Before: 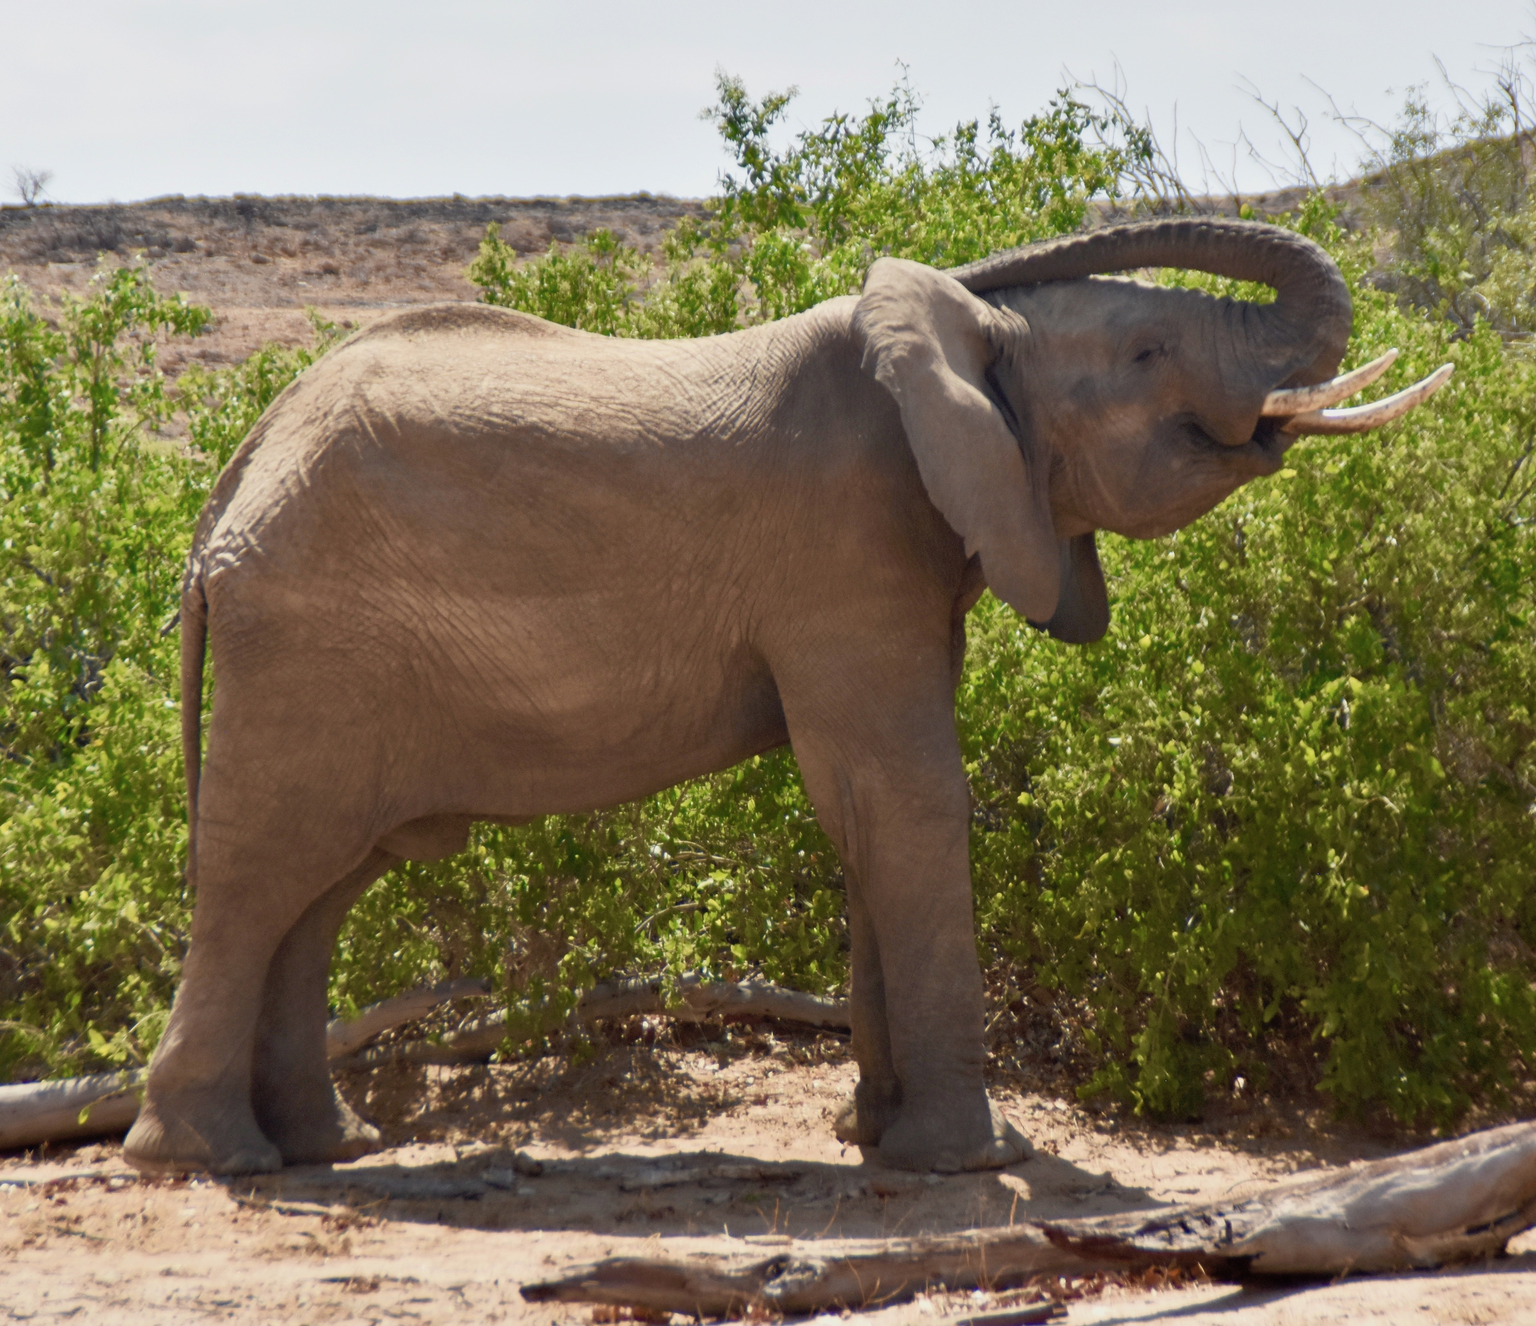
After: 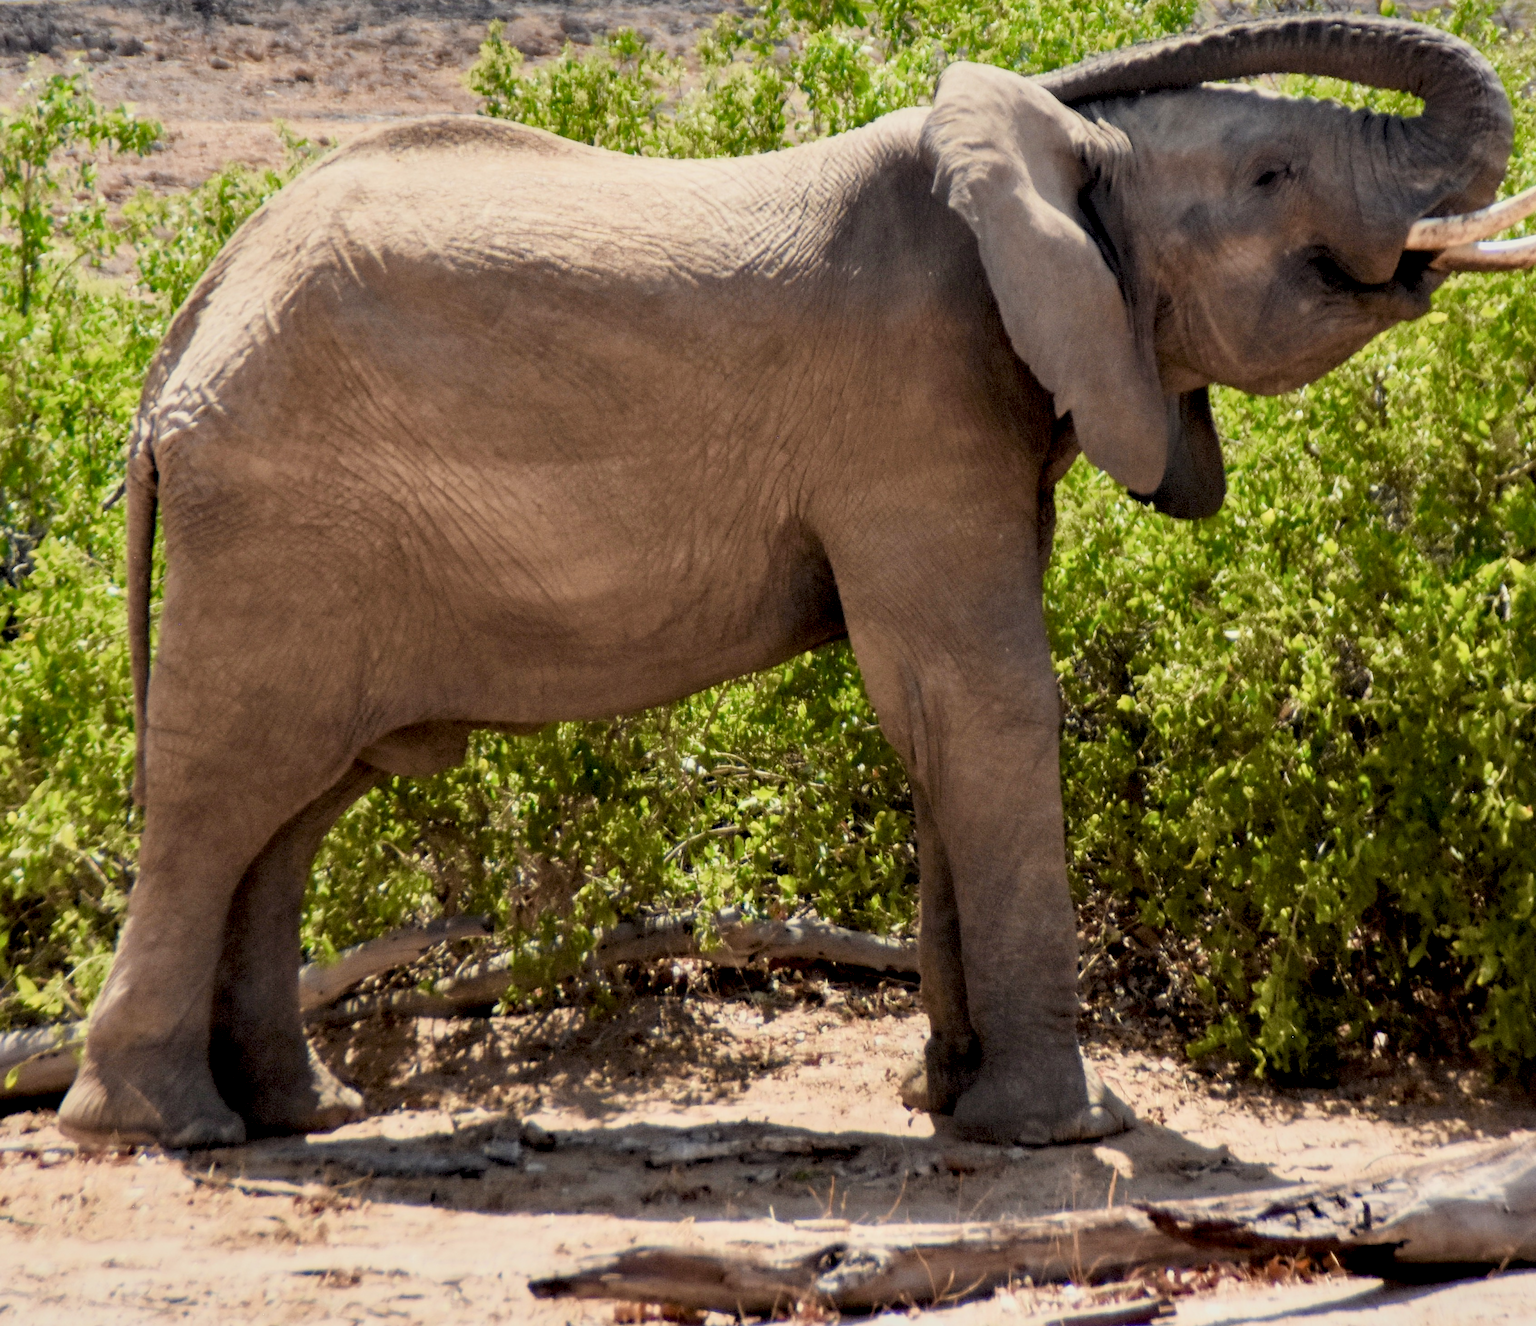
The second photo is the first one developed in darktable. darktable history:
local contrast: detail 135%, midtone range 0.75
exposure: black level correction 0.001, exposure 0.5 EV, compensate exposure bias true, compensate highlight preservation false
crop and rotate: left 4.842%, top 15.51%, right 10.668%
filmic rgb: black relative exposure -6.15 EV, white relative exposure 6.96 EV, hardness 2.23, color science v6 (2022)
